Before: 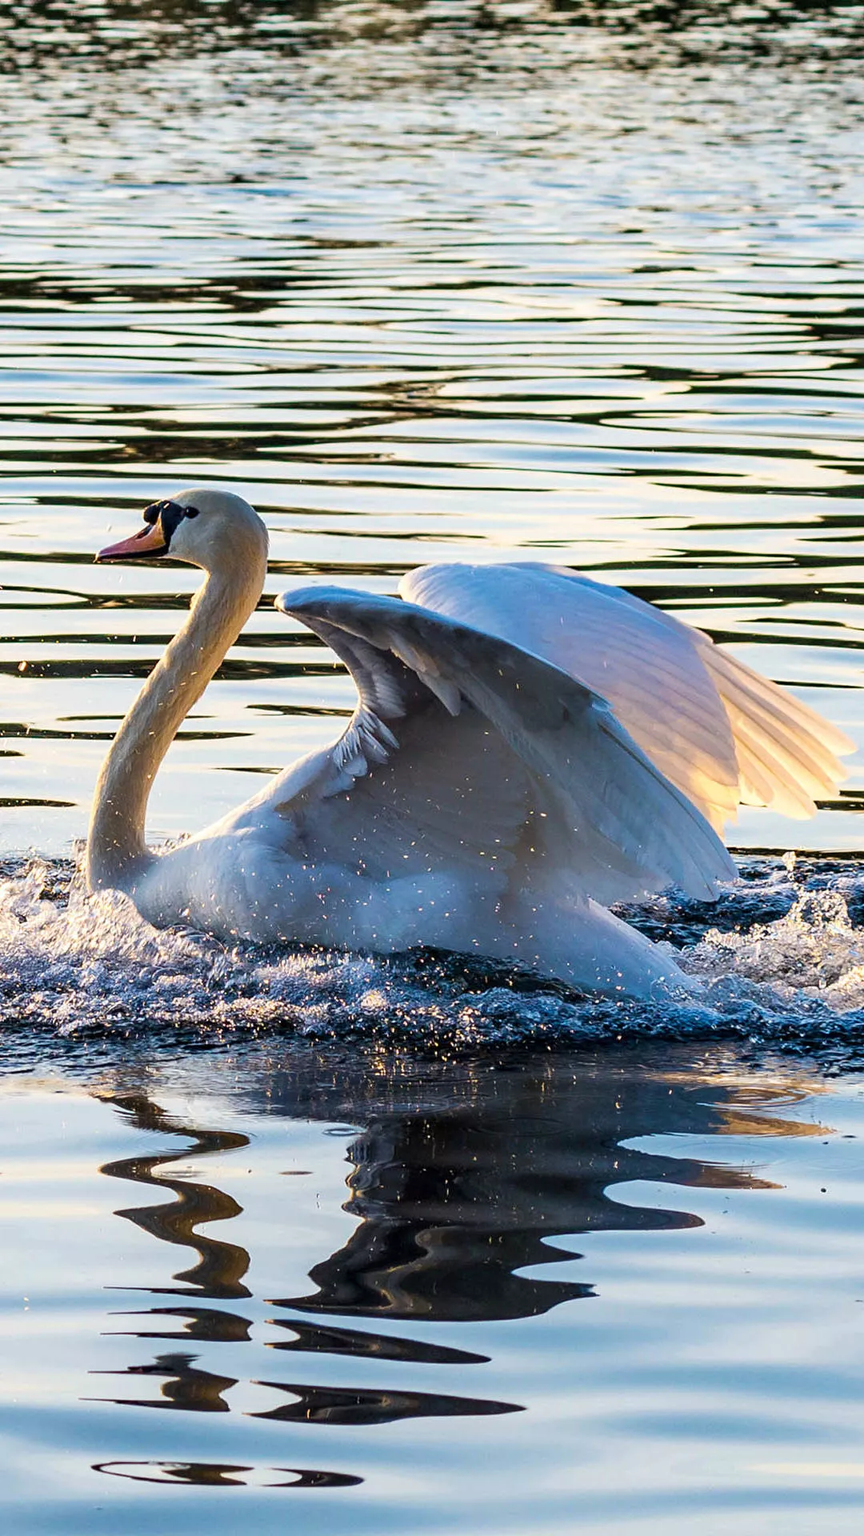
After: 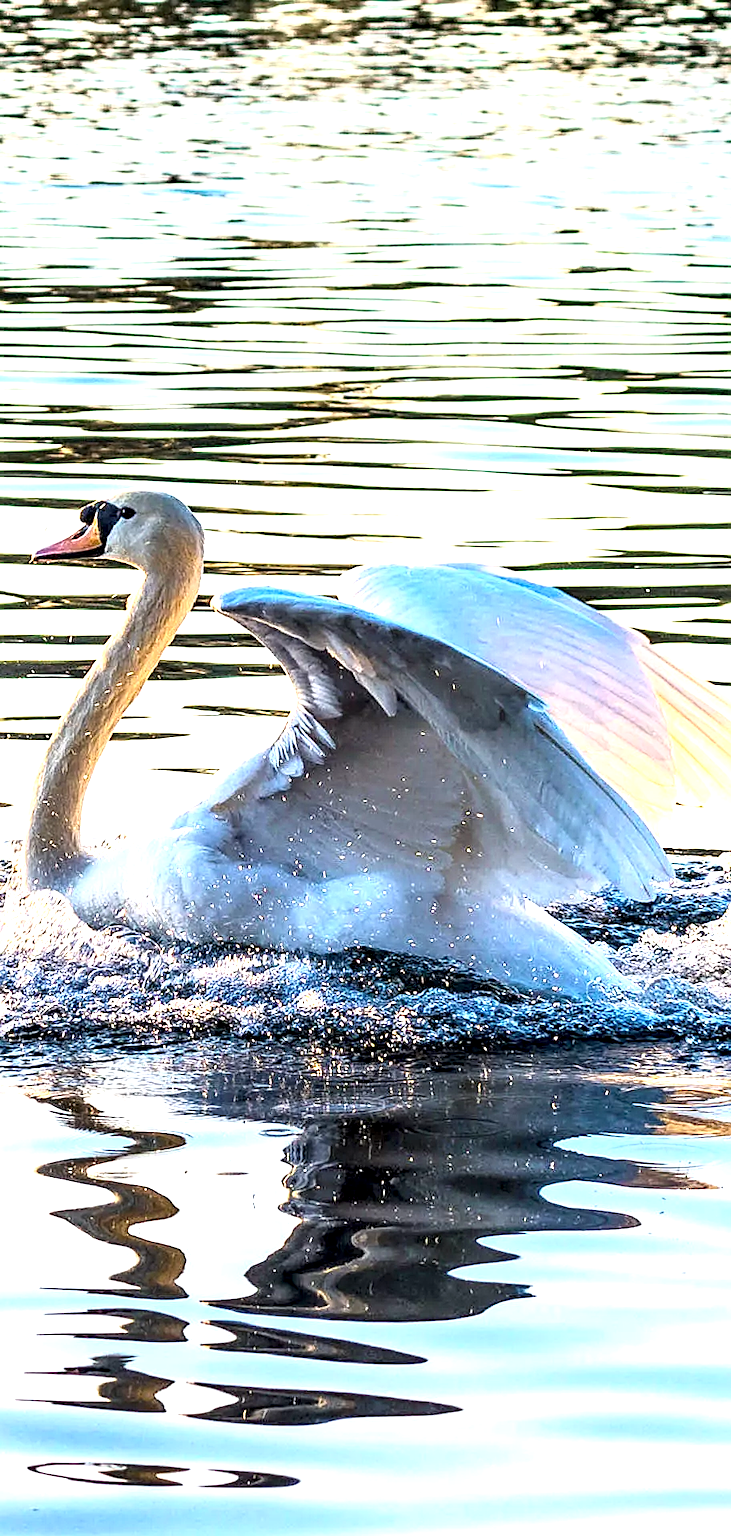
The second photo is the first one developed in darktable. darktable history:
exposure: exposure 1.152 EV, compensate exposure bias true, compensate highlight preservation false
sharpen: on, module defaults
local contrast: highlights 60%, shadows 59%, detail 160%
tone curve: curves: ch0 [(0, 0) (0.003, 0.003) (0.011, 0.012) (0.025, 0.027) (0.044, 0.048) (0.069, 0.076) (0.1, 0.109) (0.136, 0.148) (0.177, 0.194) (0.224, 0.245) (0.277, 0.303) (0.335, 0.366) (0.399, 0.436) (0.468, 0.511) (0.543, 0.593) (0.623, 0.681) (0.709, 0.775) (0.801, 0.875) (0.898, 0.954) (1, 1)], color space Lab, independent channels, preserve colors none
crop: left 7.415%, right 7.868%
